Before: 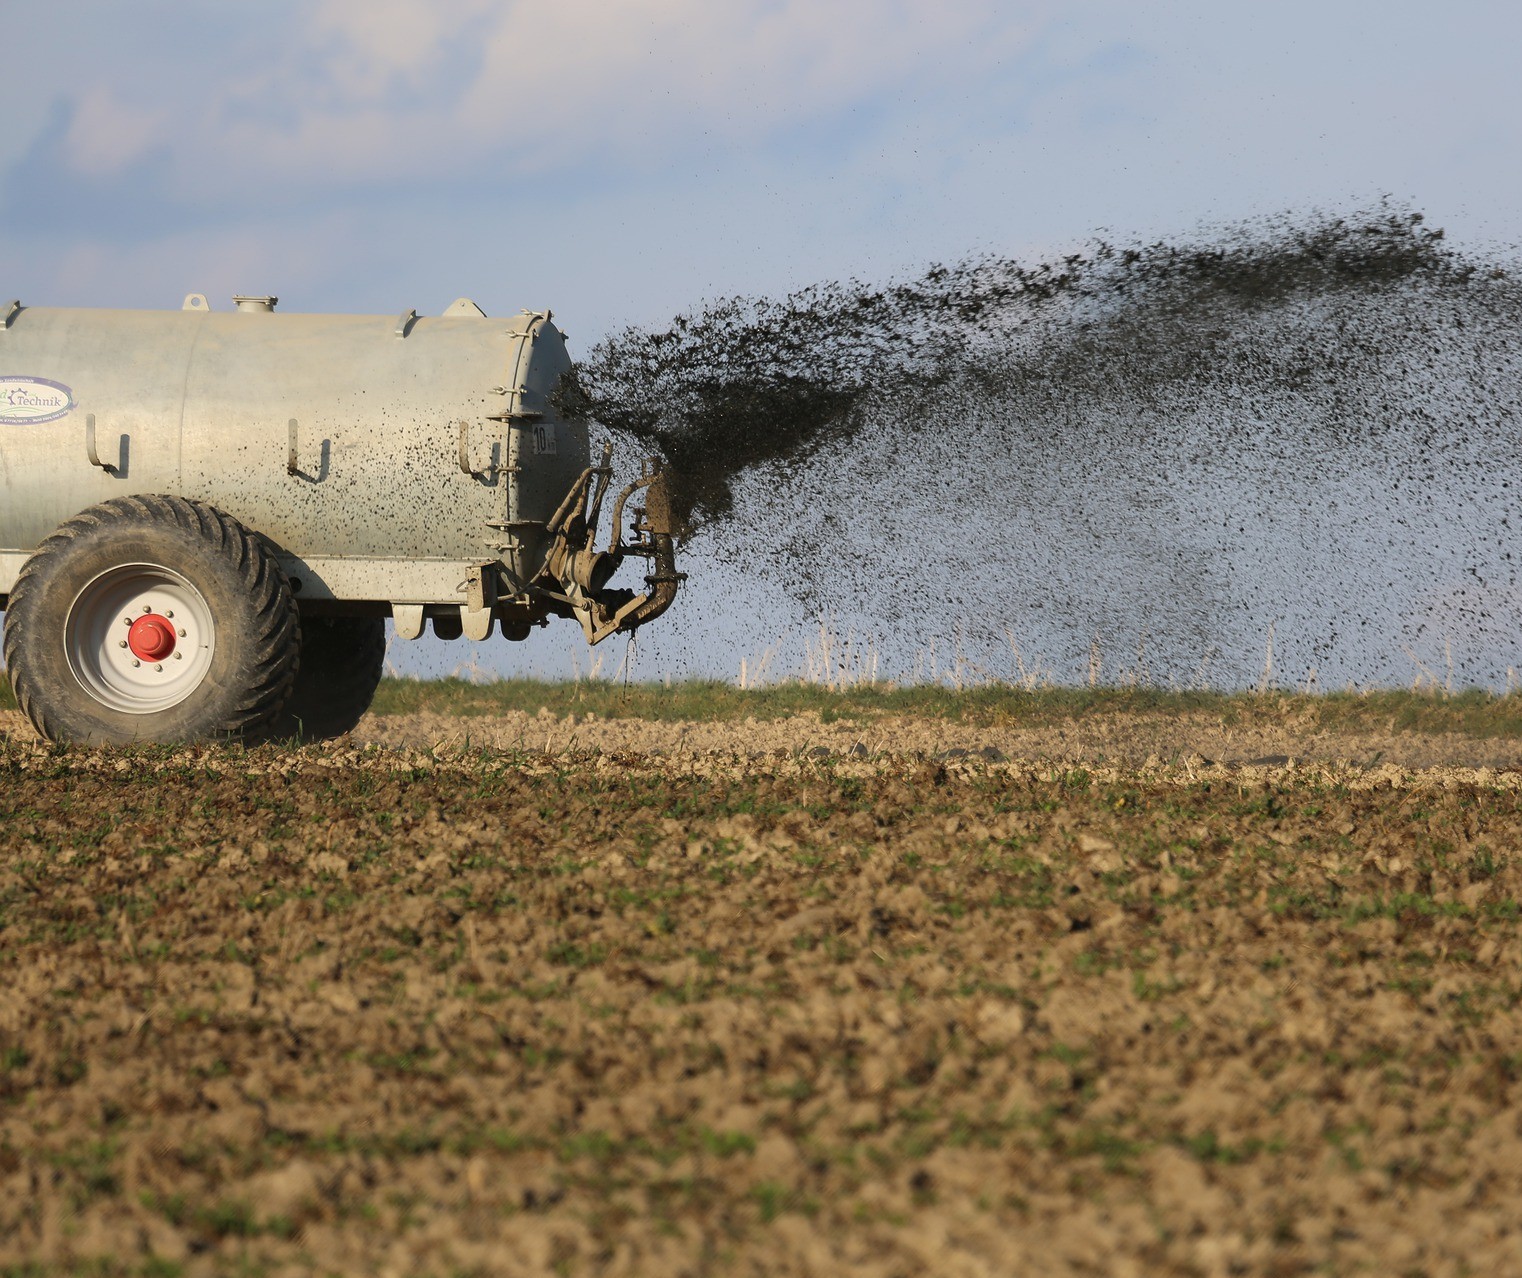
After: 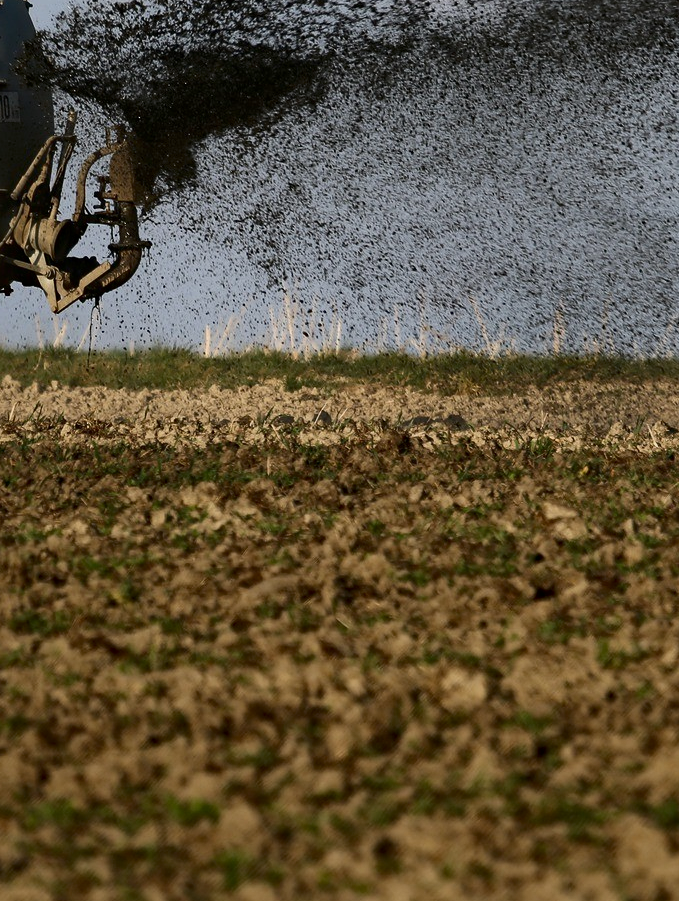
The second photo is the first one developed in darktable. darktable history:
exposure: exposure -0.466 EV, compensate highlight preservation false
haze removal: strength 0.295, distance 0.25, compatibility mode true, adaptive false
contrast brightness saturation: contrast 0.221
crop: left 35.264%, top 26.045%, right 20.089%, bottom 3.415%
local contrast: mode bilateral grid, contrast 21, coarseness 51, detail 119%, midtone range 0.2
